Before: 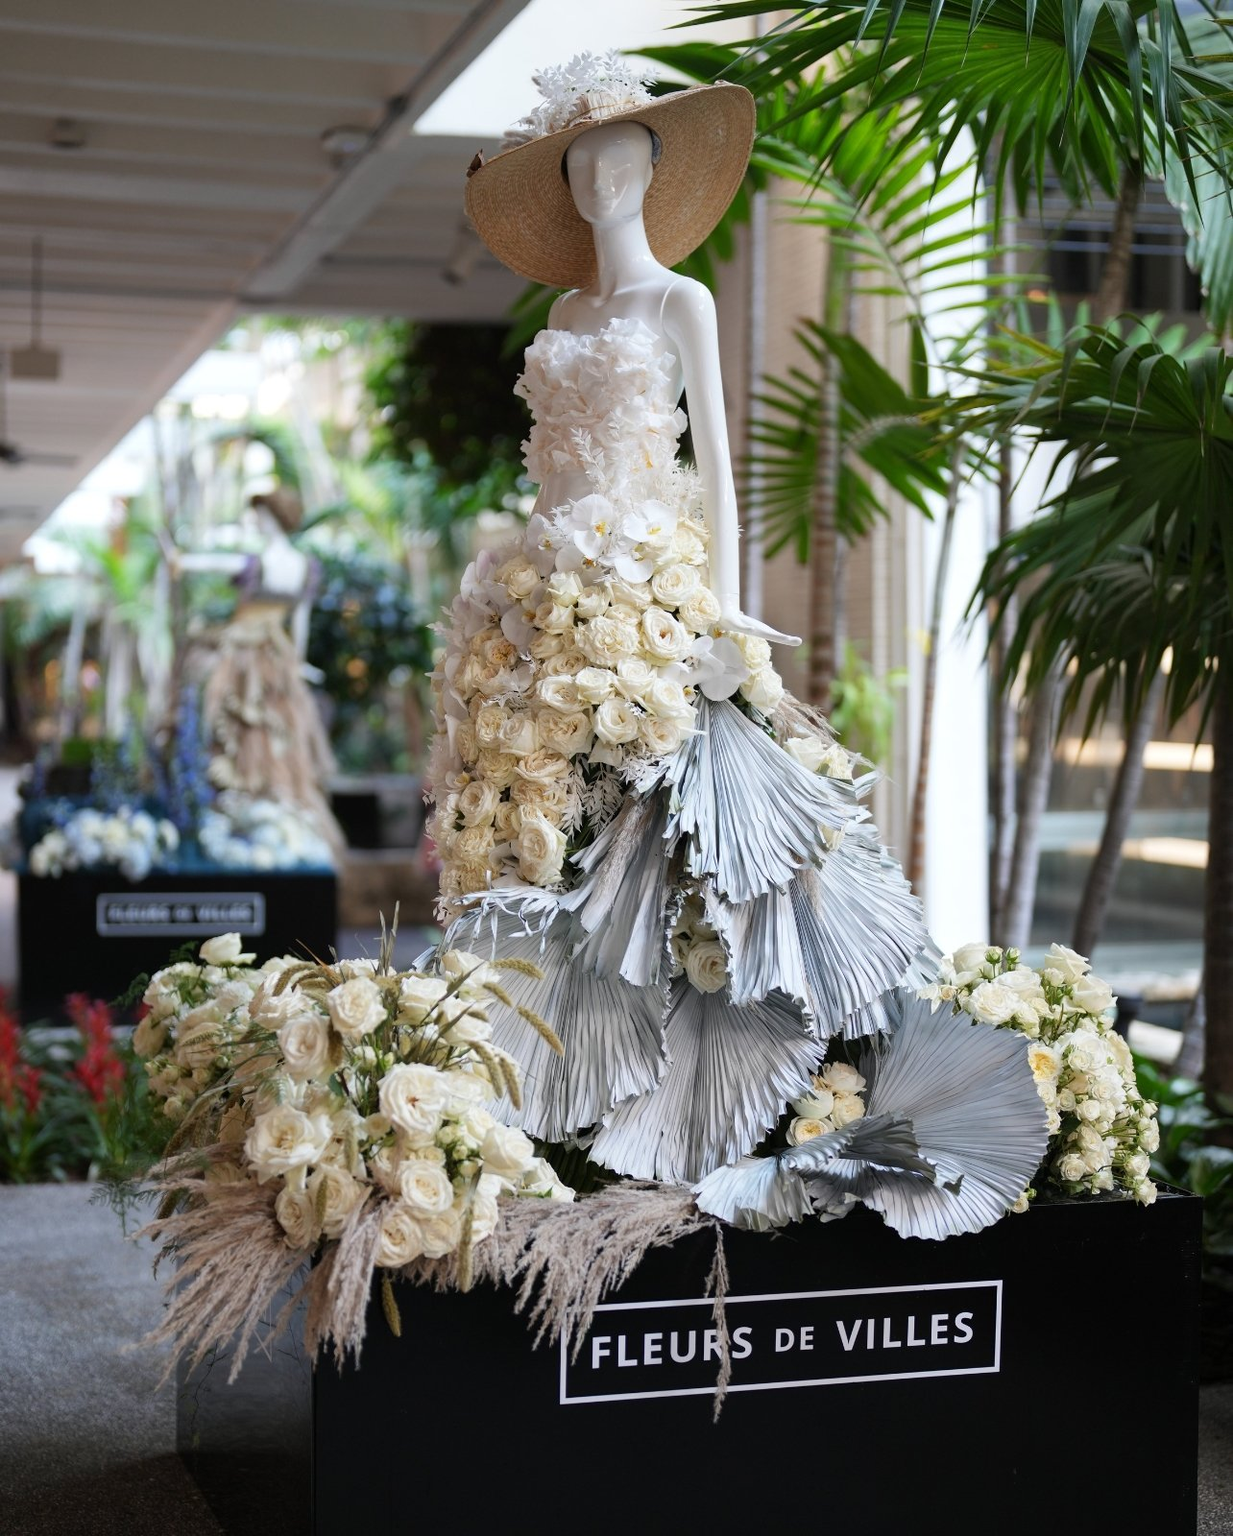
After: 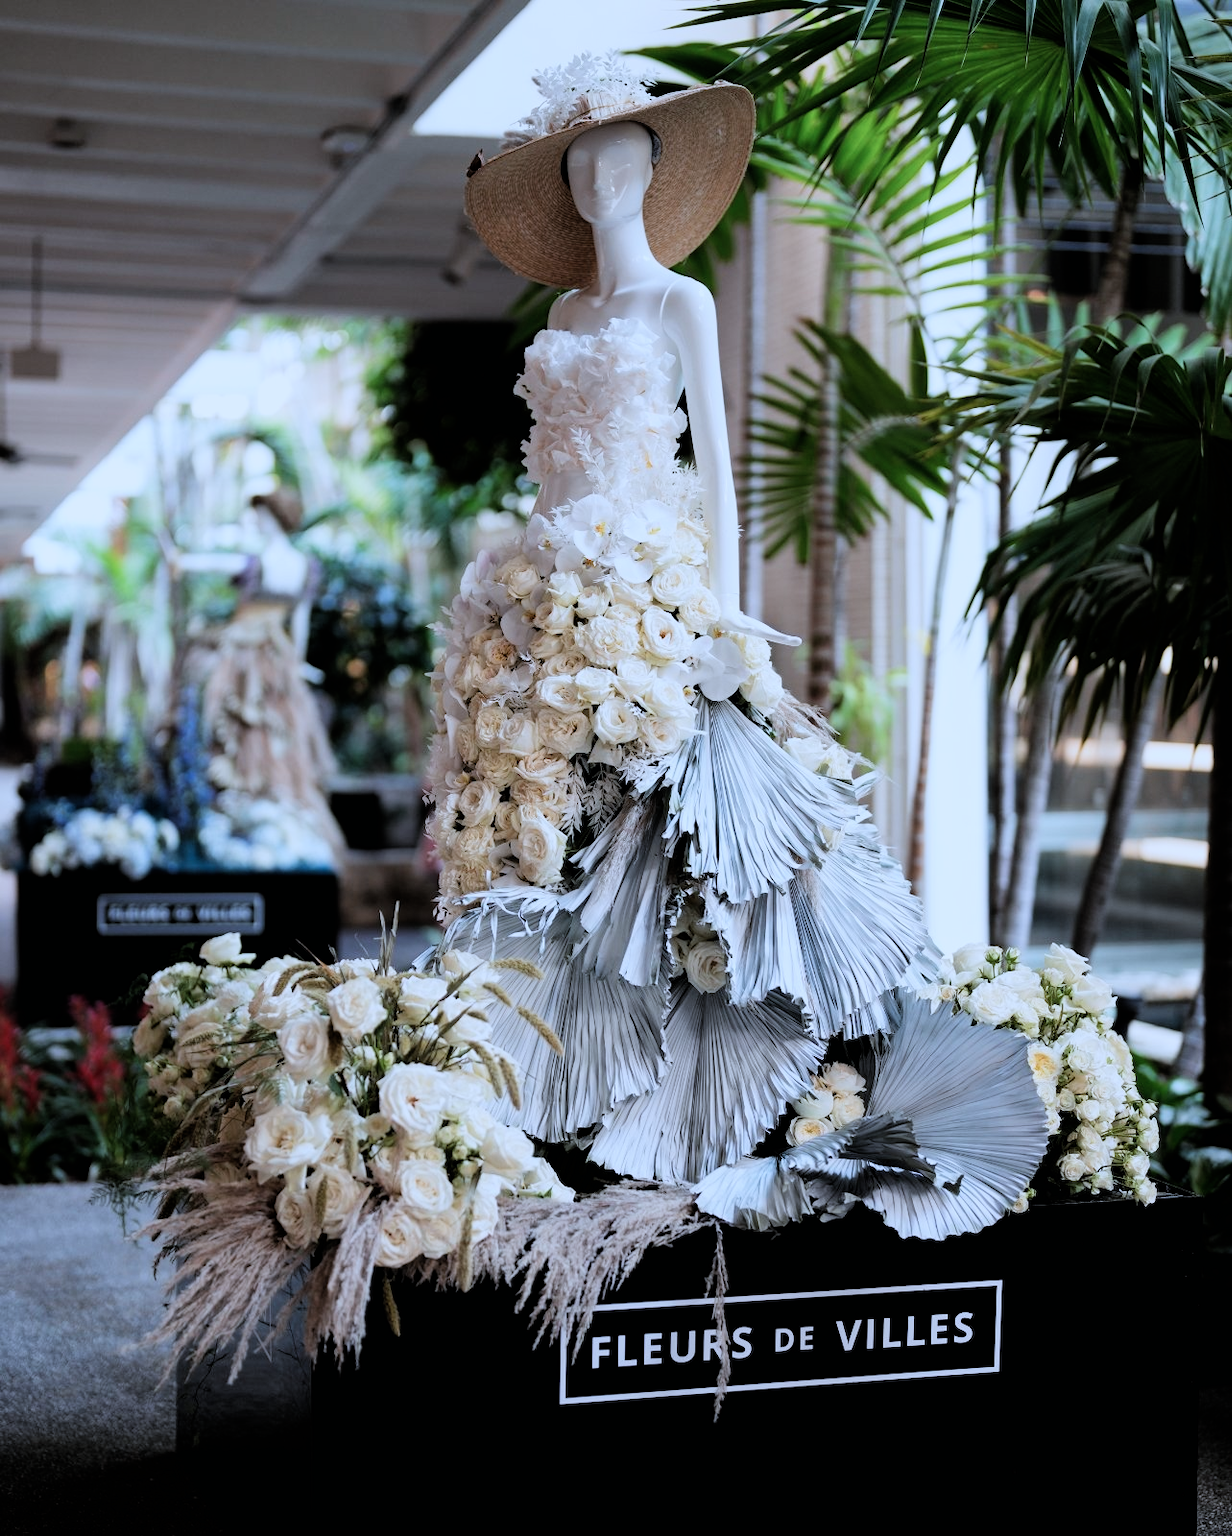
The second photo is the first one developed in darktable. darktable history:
color correction: highlights a* -2.24, highlights b* -18.1
filmic rgb: black relative exposure -5 EV, white relative exposure 3.5 EV, hardness 3.19, contrast 1.3, highlights saturation mix -50%
